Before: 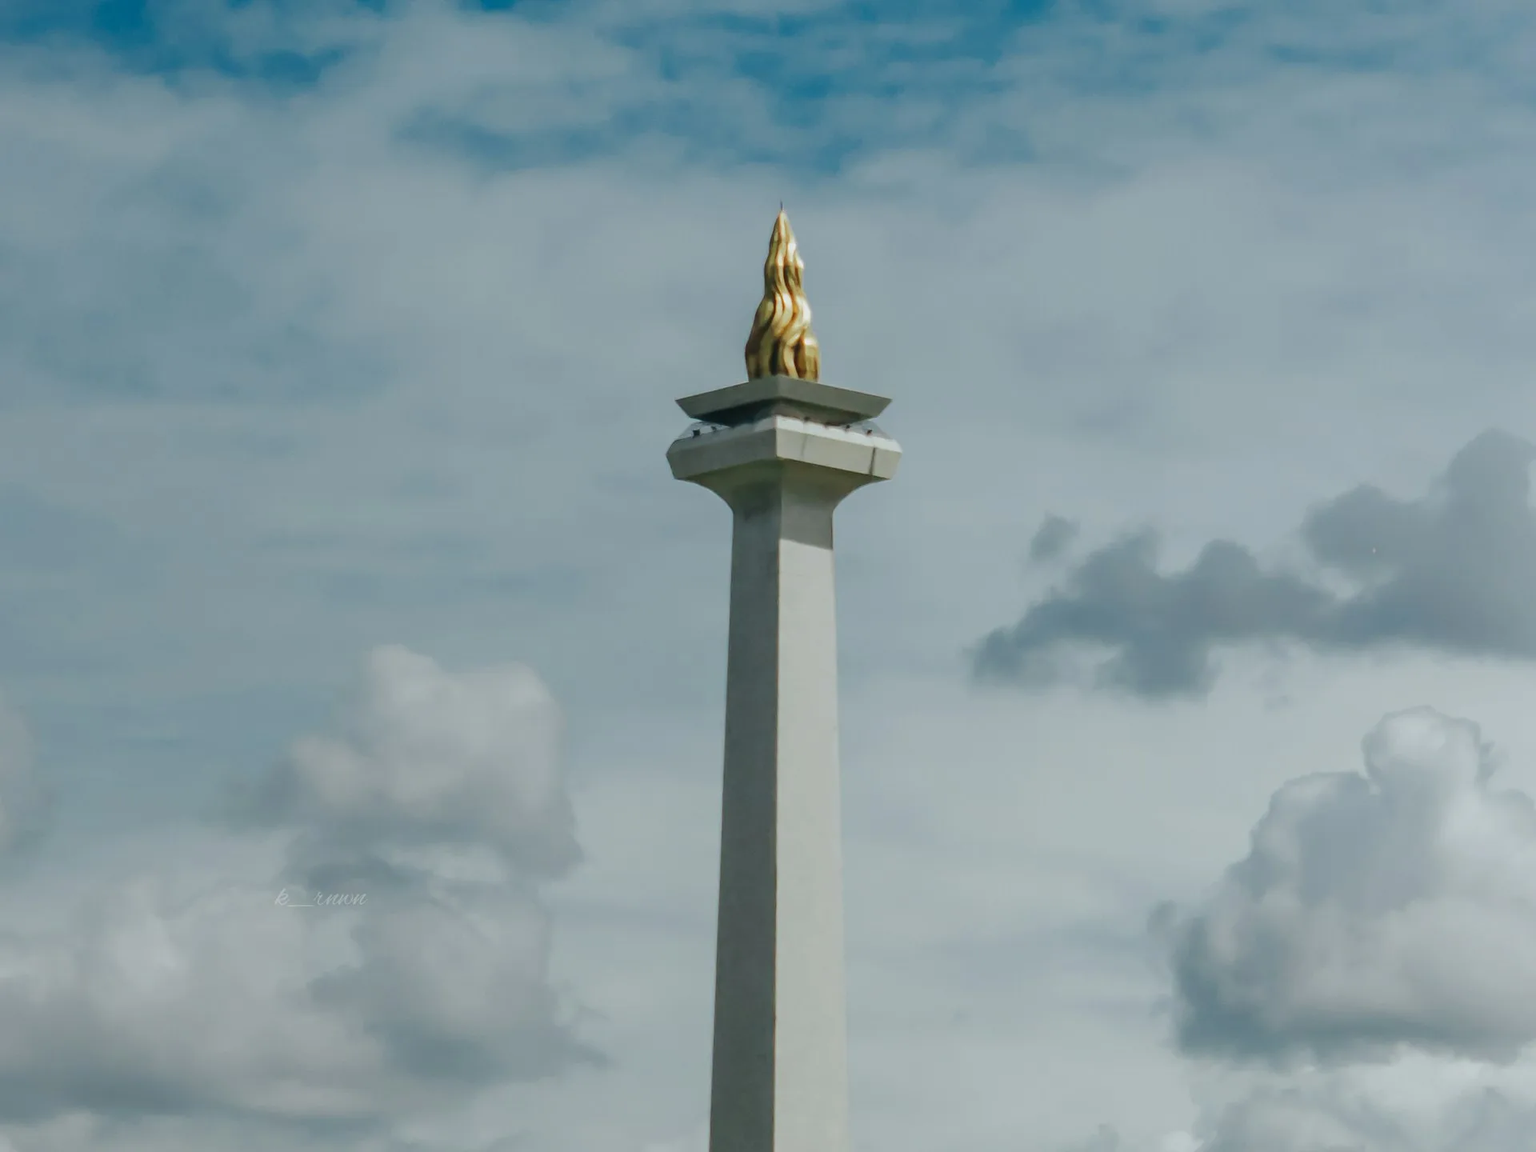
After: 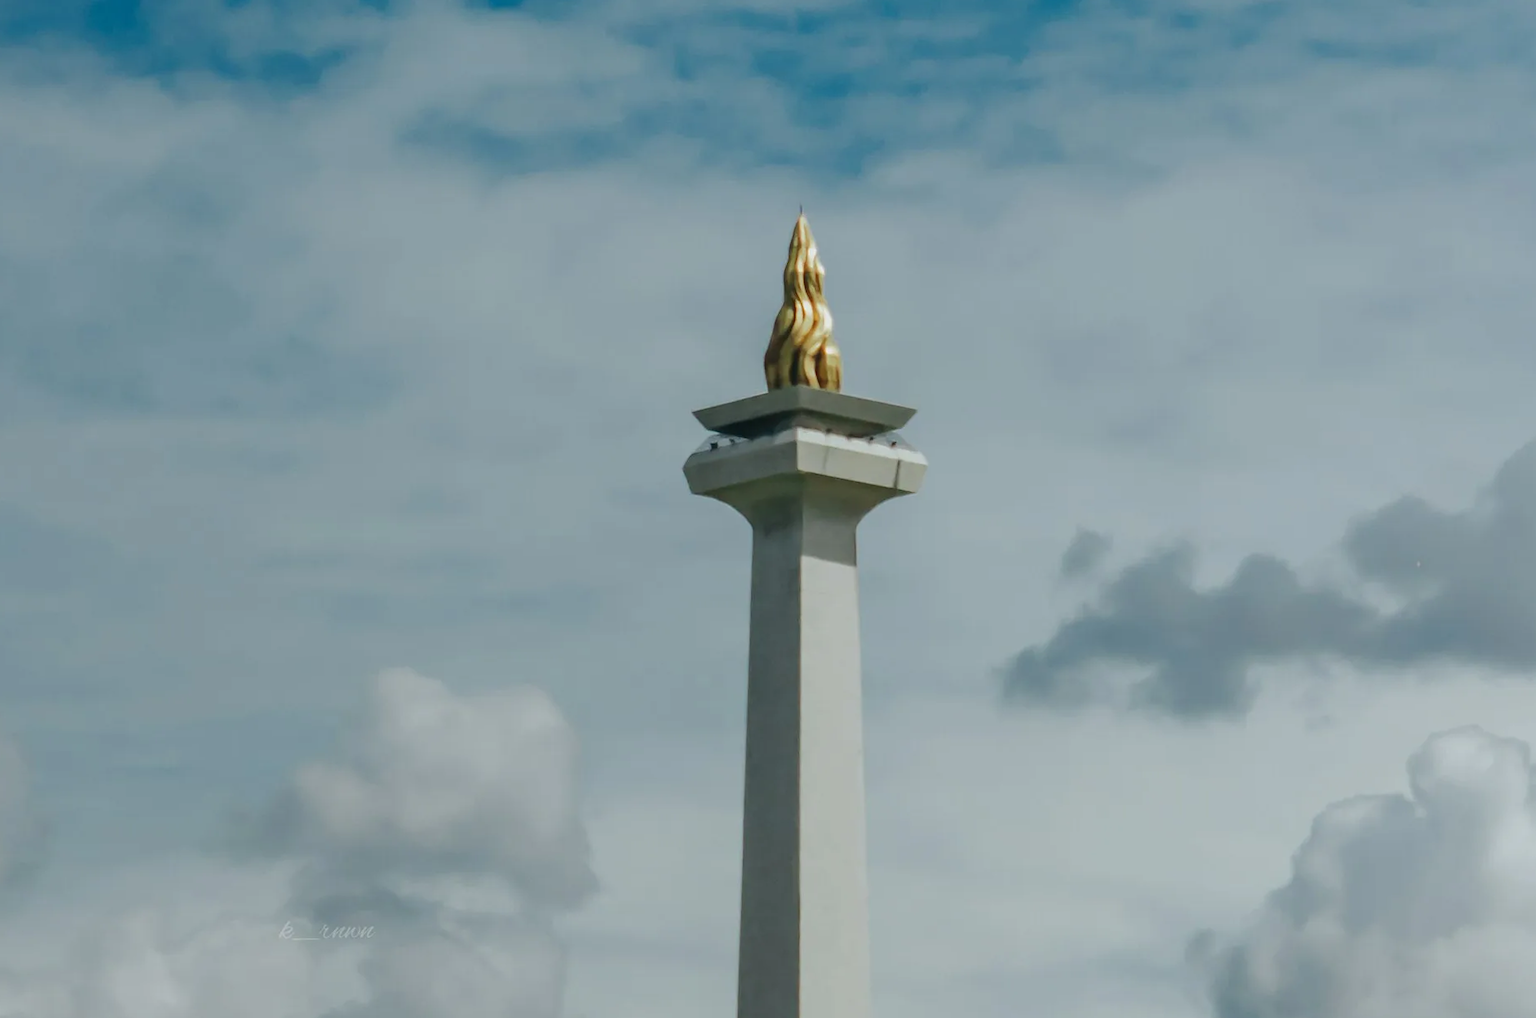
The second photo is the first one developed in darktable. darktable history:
crop and rotate: angle 0.317°, left 0.207%, right 2.737%, bottom 14.225%
